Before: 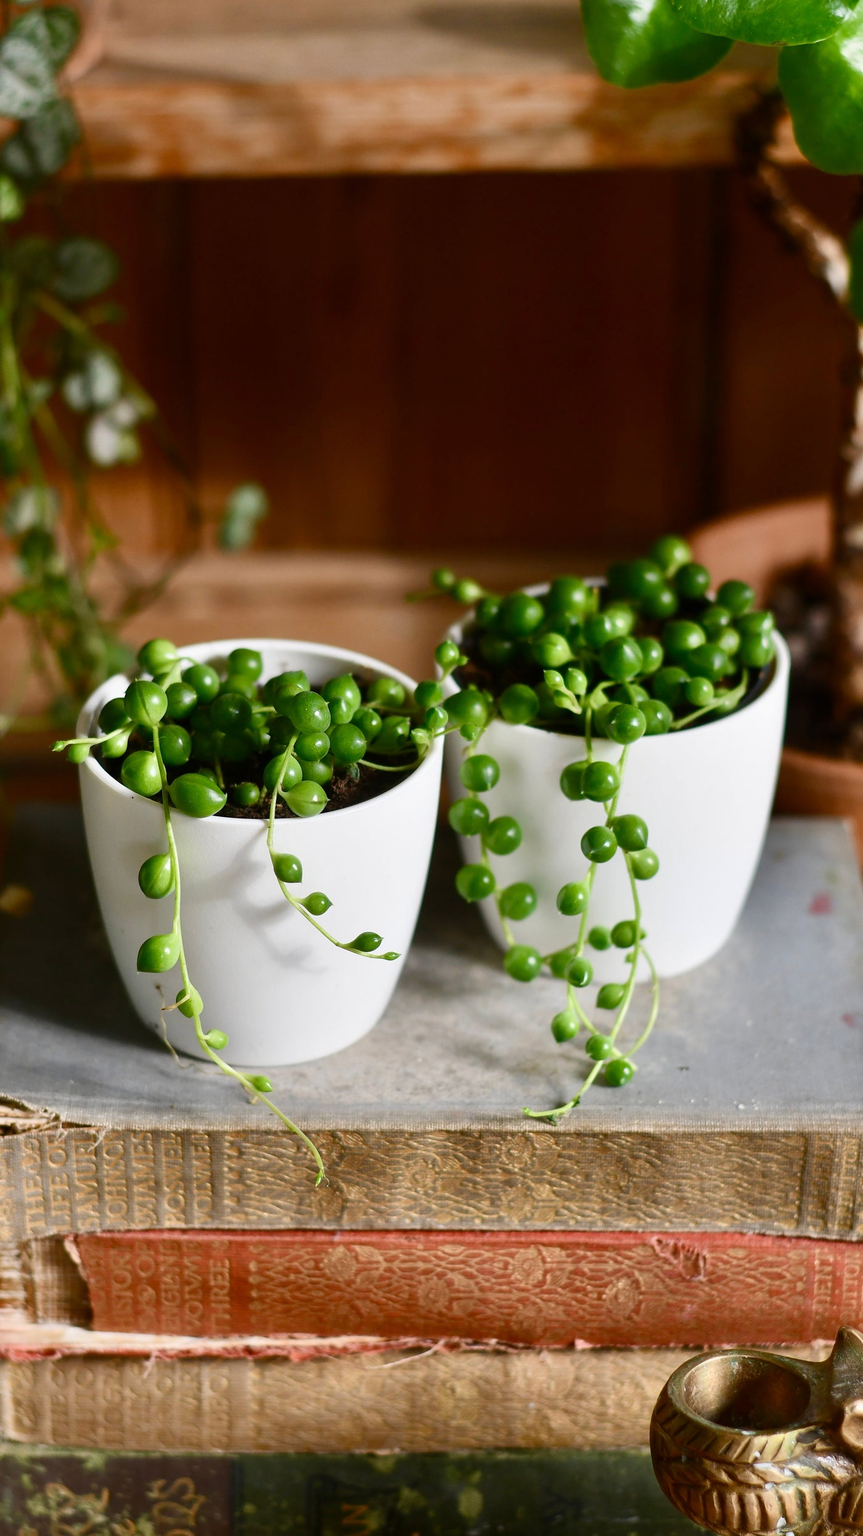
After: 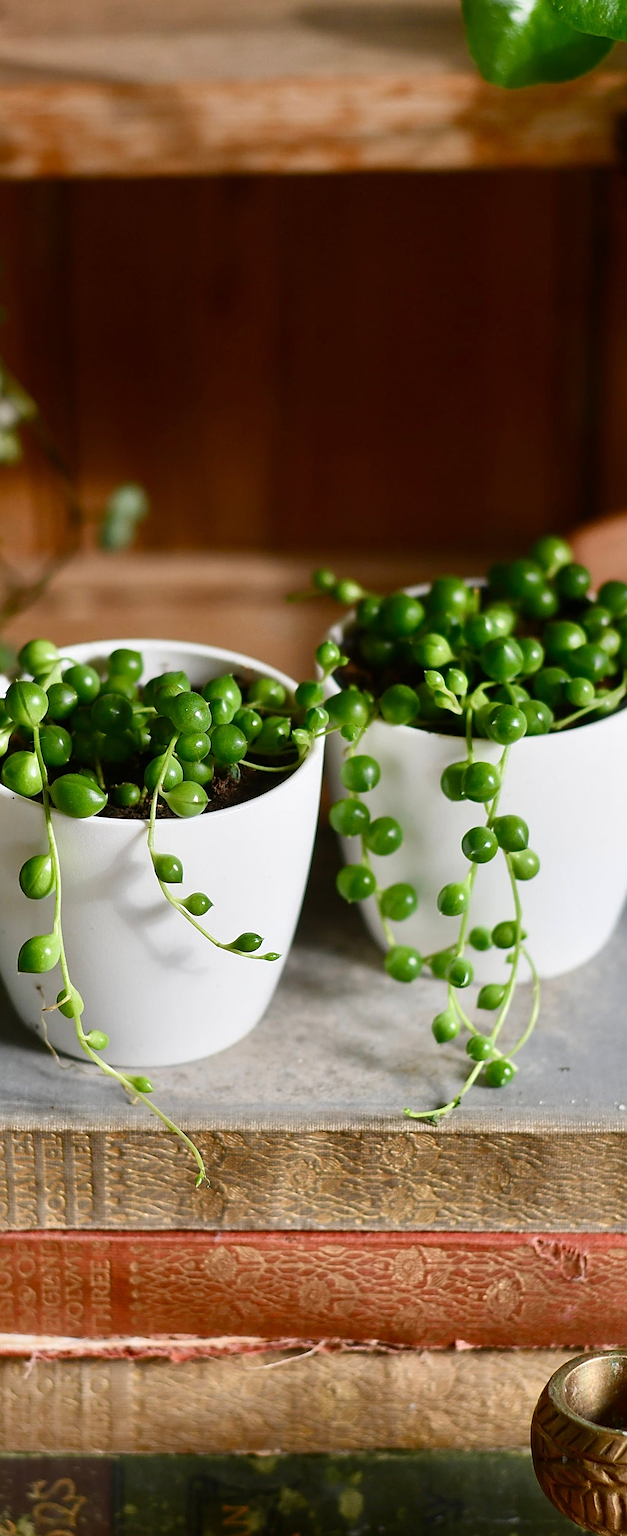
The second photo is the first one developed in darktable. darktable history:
sharpen: on, module defaults
crop: left 13.885%, right 13.406%
